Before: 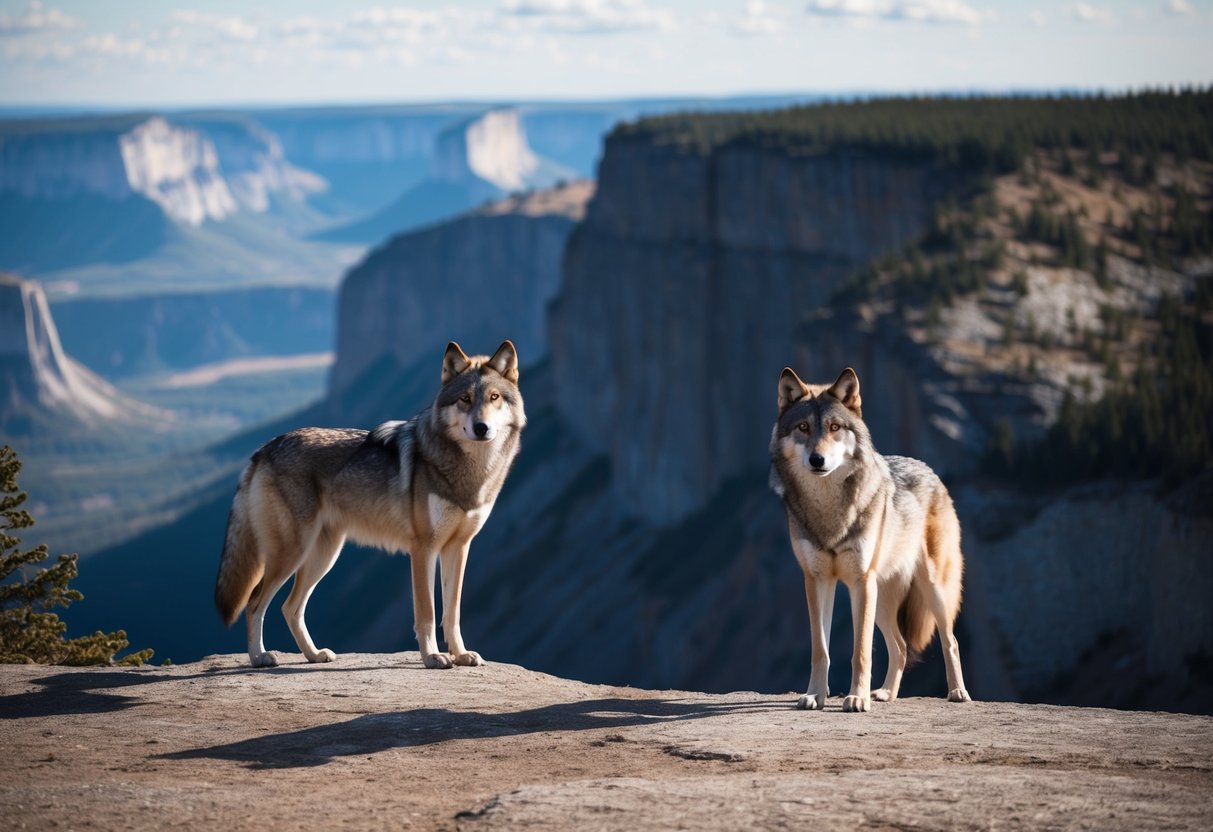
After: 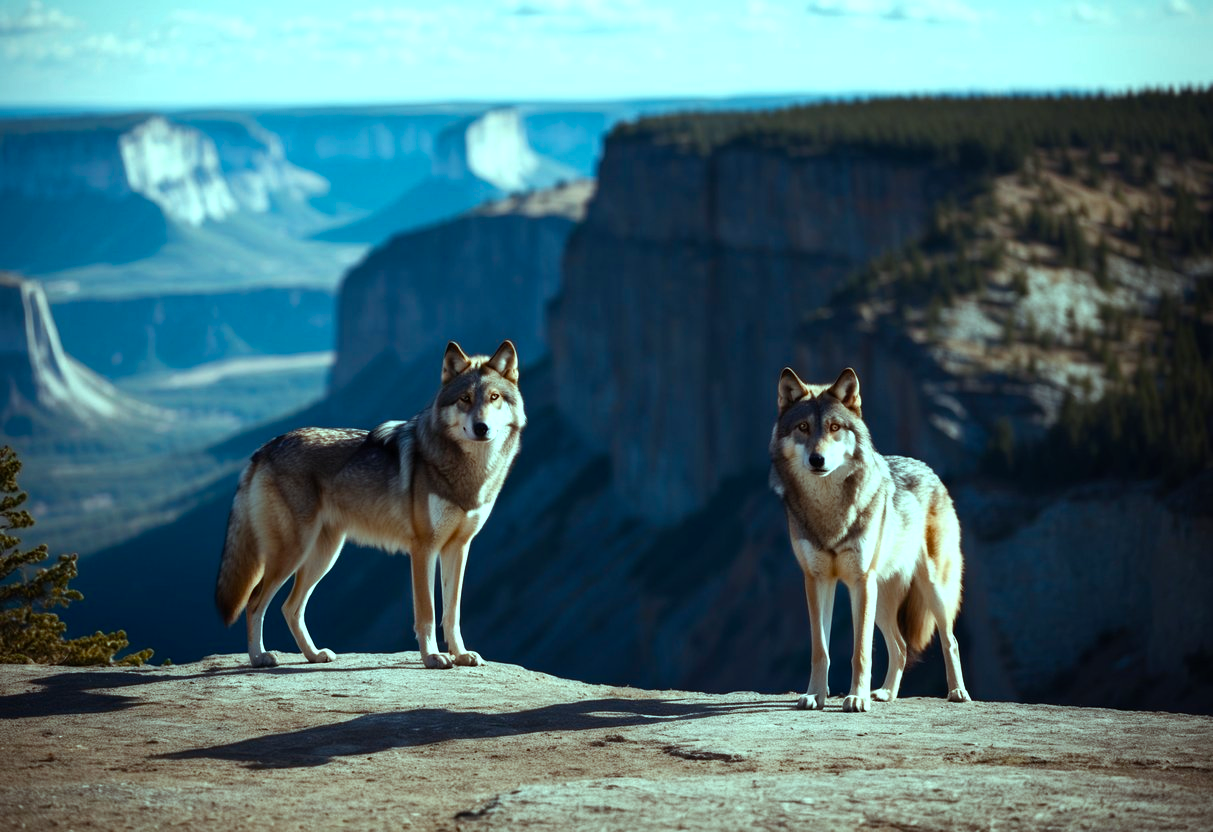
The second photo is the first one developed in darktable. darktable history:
exposure: exposure -0.309 EV, compensate highlight preservation false
contrast brightness saturation: saturation 0.099
color correction: highlights b* -0.029, saturation 0.845
color balance rgb: highlights gain › chroma 7.442%, highlights gain › hue 183.76°, linear chroma grading › global chroma 9.016%, perceptual saturation grading › global saturation 20%, perceptual saturation grading › highlights -49.445%, perceptual saturation grading › shadows 24.817%, perceptual brilliance grading › global brilliance -5.263%, perceptual brilliance grading › highlights 24.495%, perceptual brilliance grading › mid-tones 7.323%, perceptual brilliance grading › shadows -5.052%
